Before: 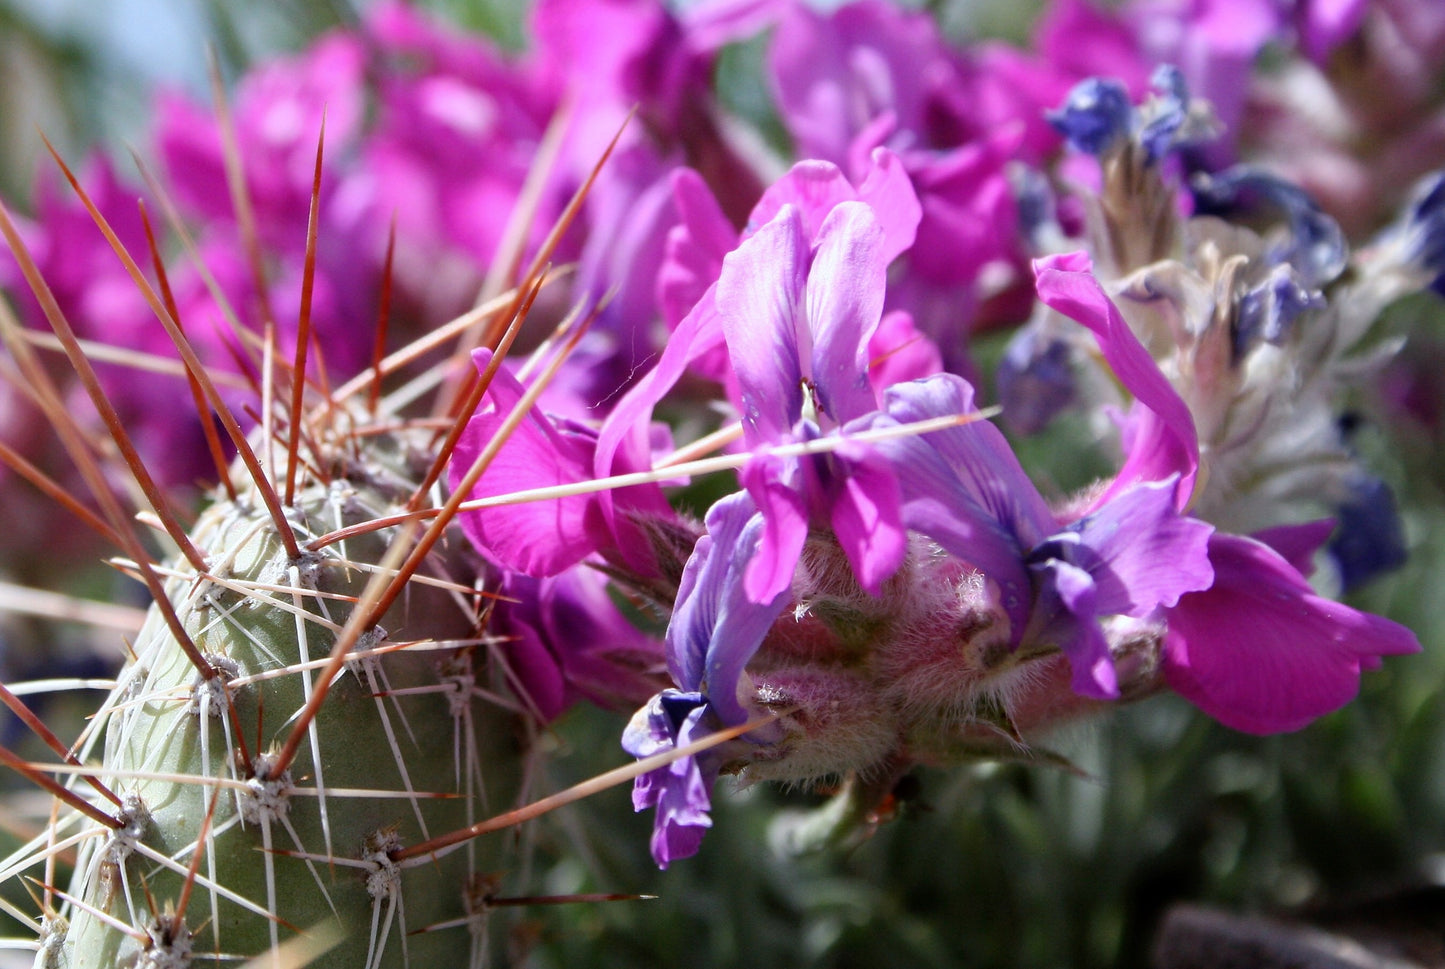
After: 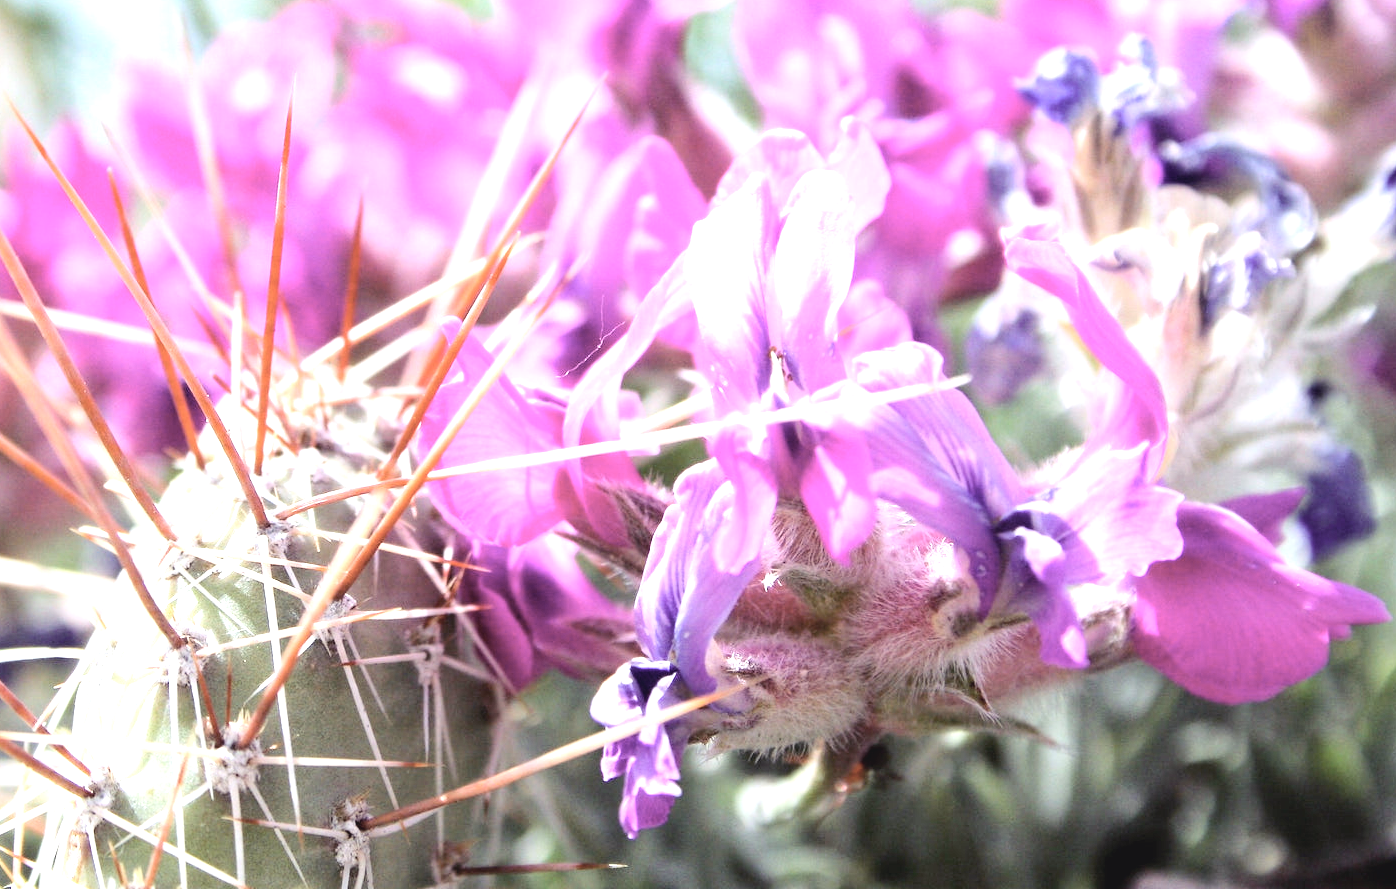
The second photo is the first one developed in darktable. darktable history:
exposure: black level correction 0.001, exposure 1.719 EV, compensate exposure bias true, compensate highlight preservation false
color balance rgb: shadows lift › luminance -22.053%, shadows lift › chroma 9.208%, shadows lift › hue 285.64°, global offset › luminance 0.276%, perceptual saturation grading › global saturation 19.951%
crop: left 2.207%, top 3.237%, right 1.164%, bottom 4.966%
tone curve: curves: ch0 [(0, 0) (0.003, 0.004) (0.011, 0.014) (0.025, 0.032) (0.044, 0.057) (0.069, 0.089) (0.1, 0.128) (0.136, 0.174) (0.177, 0.227) (0.224, 0.287) (0.277, 0.354) (0.335, 0.427) (0.399, 0.507) (0.468, 0.582) (0.543, 0.653) (0.623, 0.726) (0.709, 0.799) (0.801, 0.876) (0.898, 0.937) (1, 1)], color space Lab, independent channels, preserve colors none
contrast brightness saturation: contrast -0.061, saturation -0.402
